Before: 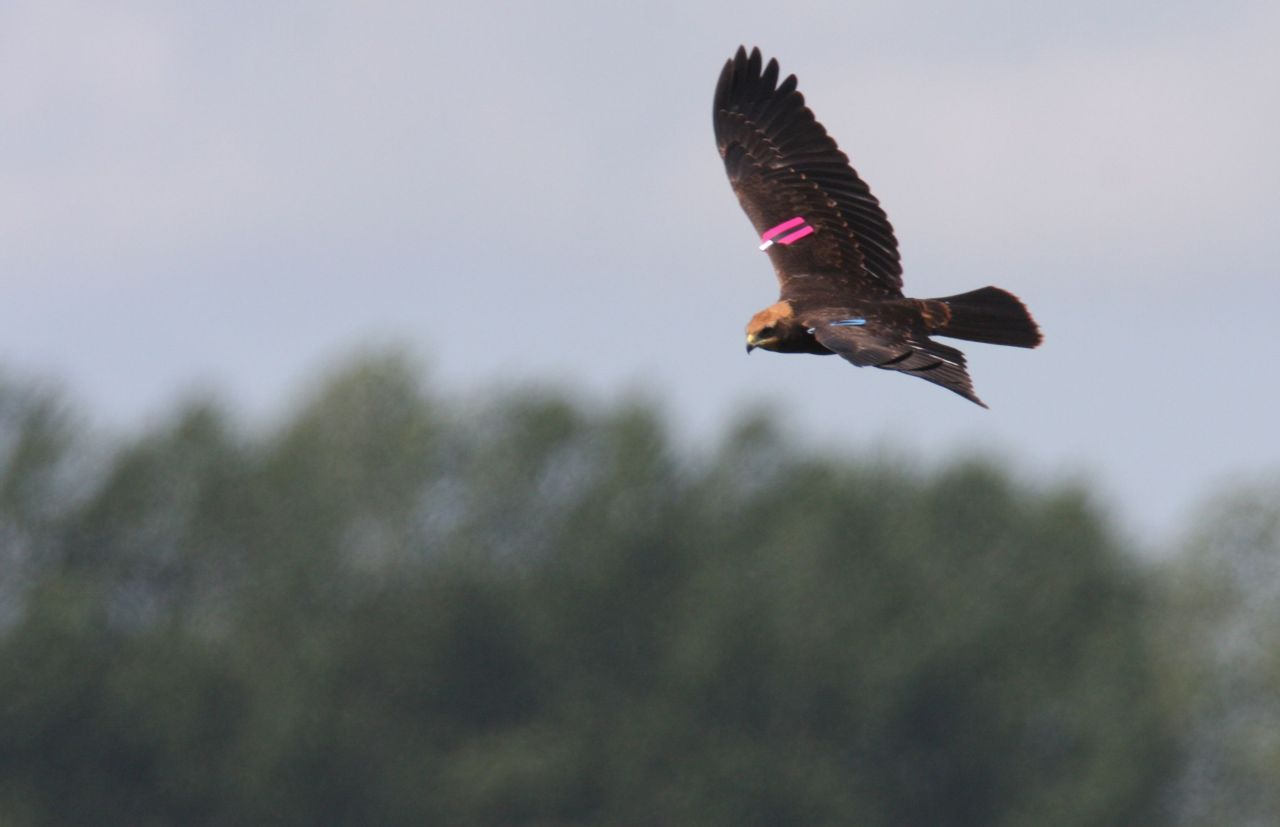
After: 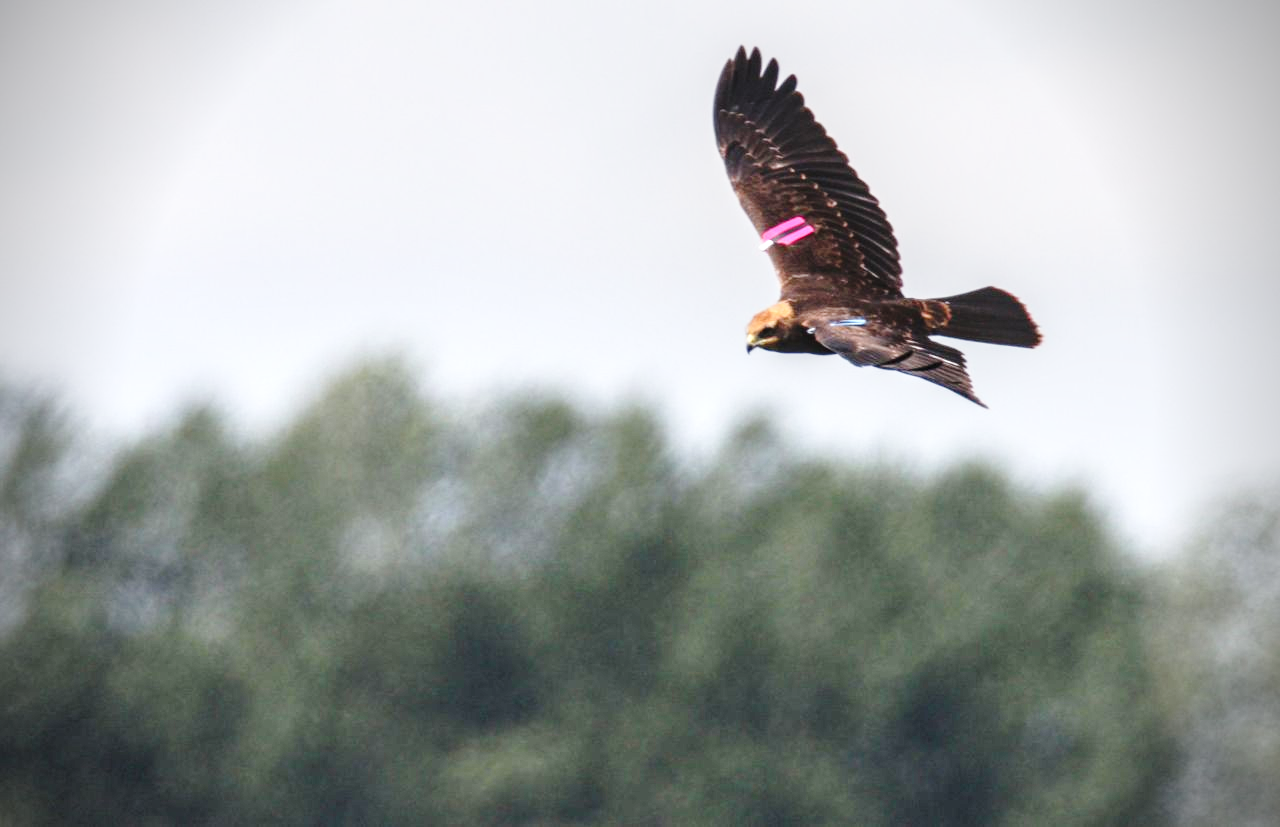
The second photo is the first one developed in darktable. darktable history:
base curve: curves: ch0 [(0, 0) (0.028, 0.03) (0.121, 0.232) (0.46, 0.748) (0.859, 0.968) (1, 1)], preserve colors none
vignetting: brightness -0.685, unbound false
exposure: black level correction 0, exposure 0.301 EV, compensate highlight preservation false
local contrast: detail 142%
